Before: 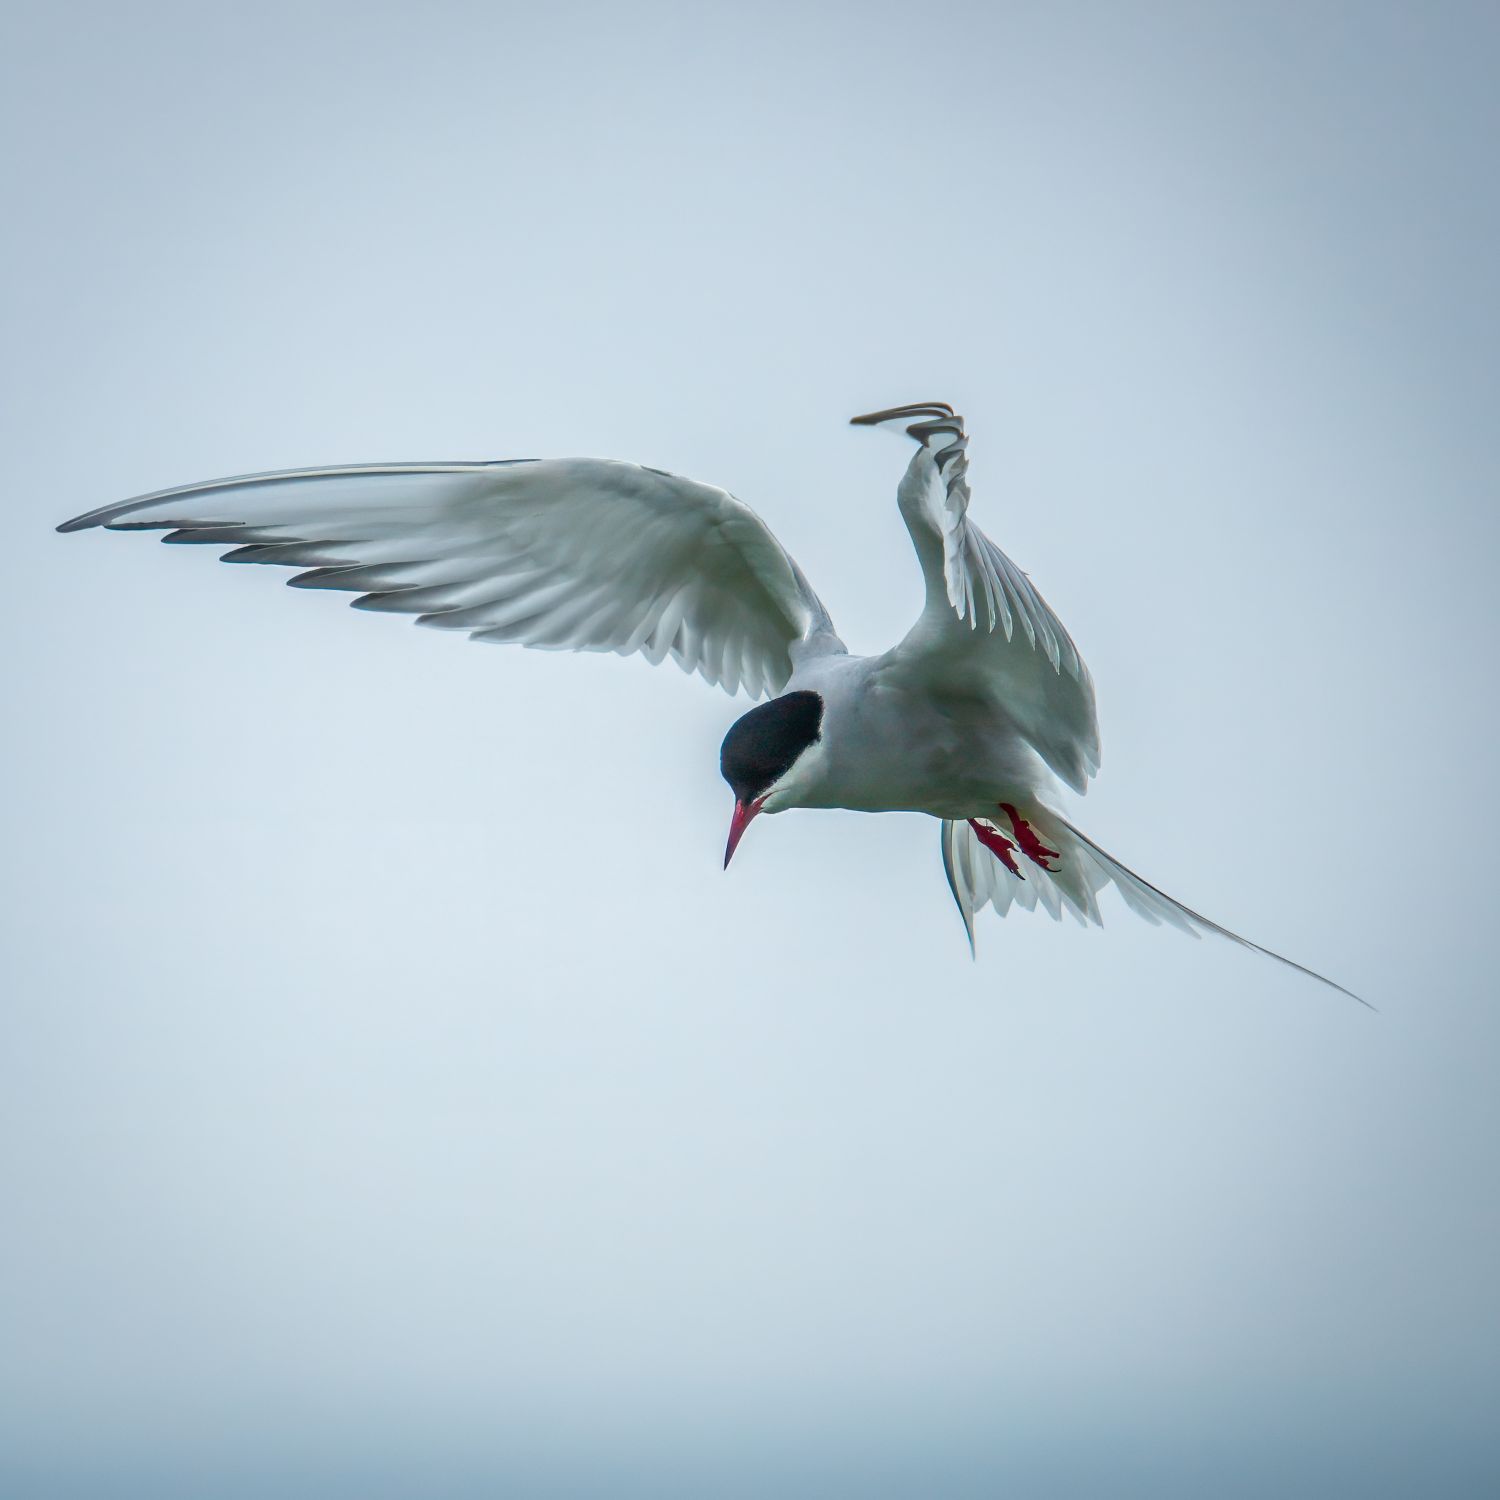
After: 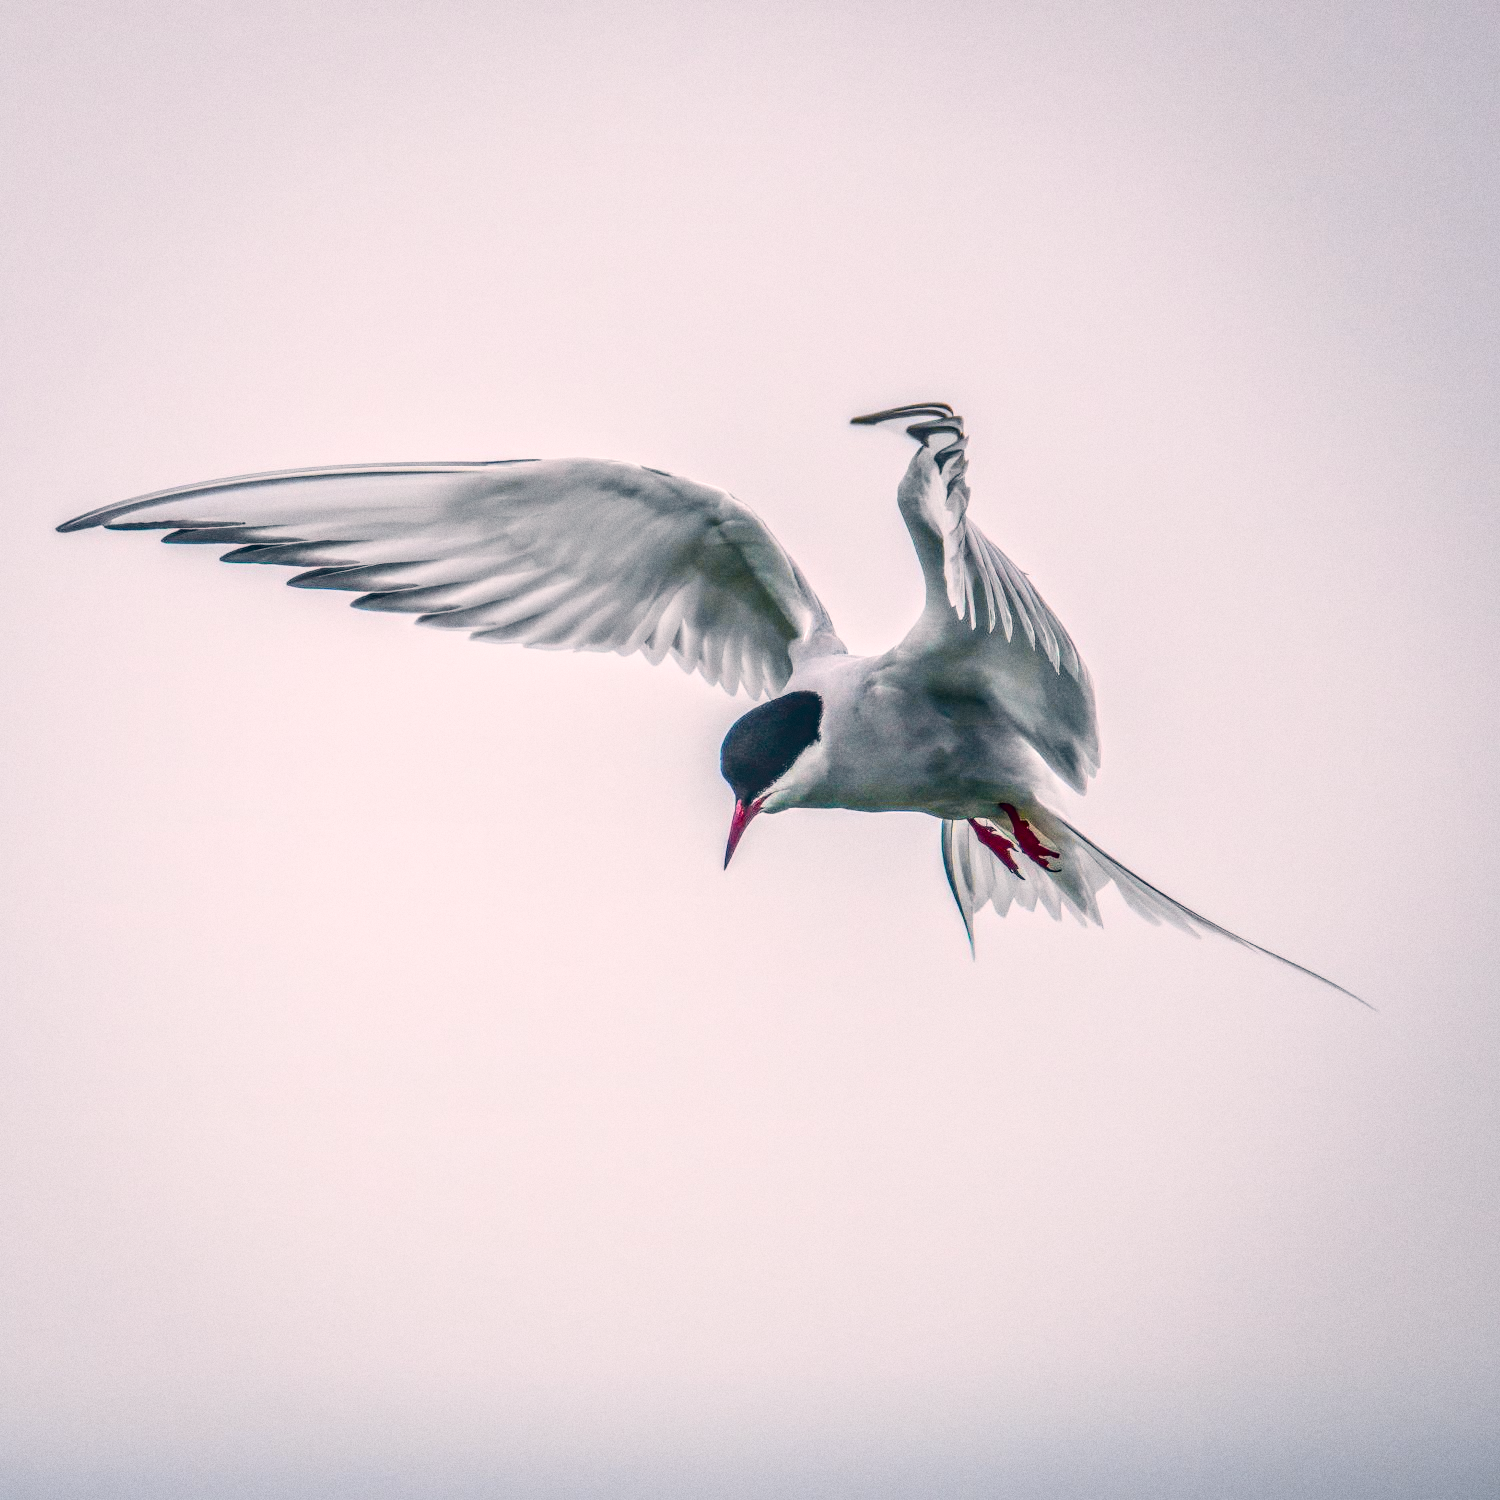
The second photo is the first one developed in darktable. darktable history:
tone curve: curves: ch0 [(0, 0) (0.11, 0.081) (0.256, 0.259) (0.398, 0.475) (0.498, 0.611) (0.65, 0.757) (0.835, 0.883) (1, 0.961)]; ch1 [(0, 0) (0.346, 0.307) (0.408, 0.369) (0.453, 0.457) (0.482, 0.479) (0.502, 0.498) (0.521, 0.51) (0.553, 0.554) (0.618, 0.65) (0.693, 0.727) (1, 1)]; ch2 [(0, 0) (0.358, 0.362) (0.434, 0.46) (0.485, 0.494) (0.5, 0.494) (0.511, 0.508) (0.537, 0.55) (0.579, 0.599) (0.621, 0.693) (1, 1)], color space Lab, independent channels, preserve colors none
color correction: highlights a* 14.46, highlights b* 5.85, shadows a* -5.53, shadows b* -15.24, saturation 0.85
exposure: exposure 0.2 EV, compensate highlight preservation false
grain: coarseness 0.09 ISO
local contrast: highlights 0%, shadows 0%, detail 133%
contrast equalizer: octaves 7, y [[0.528, 0.548, 0.563, 0.562, 0.546, 0.526], [0.55 ×6], [0 ×6], [0 ×6], [0 ×6]]
